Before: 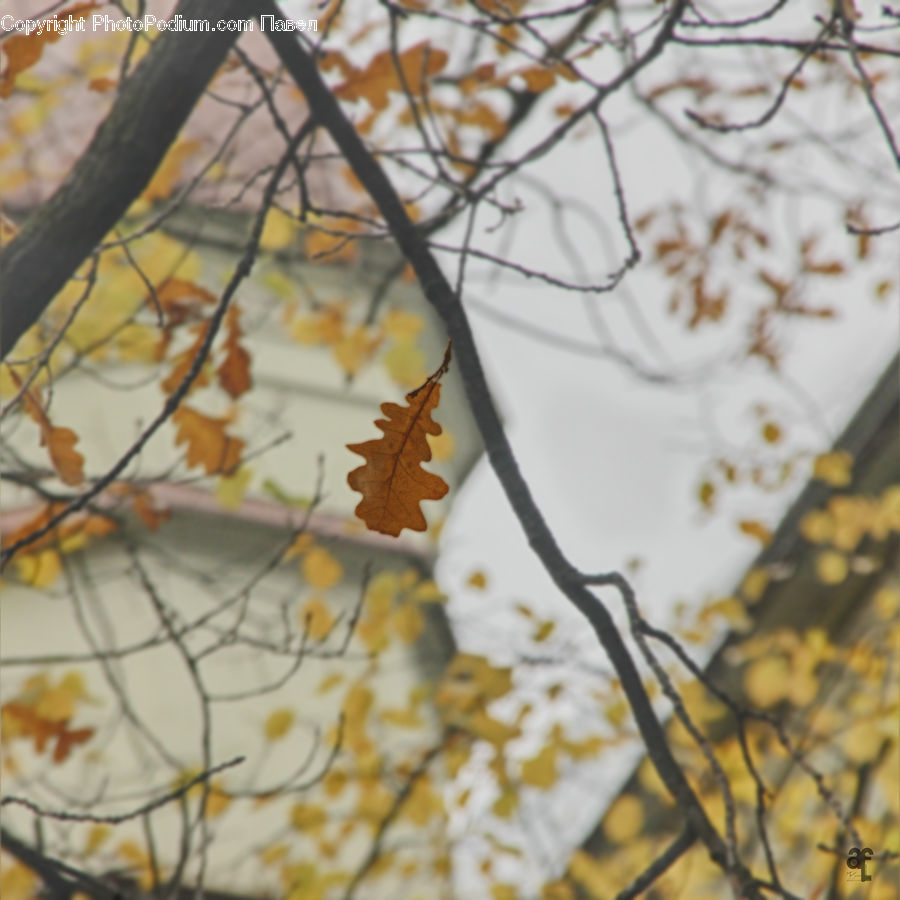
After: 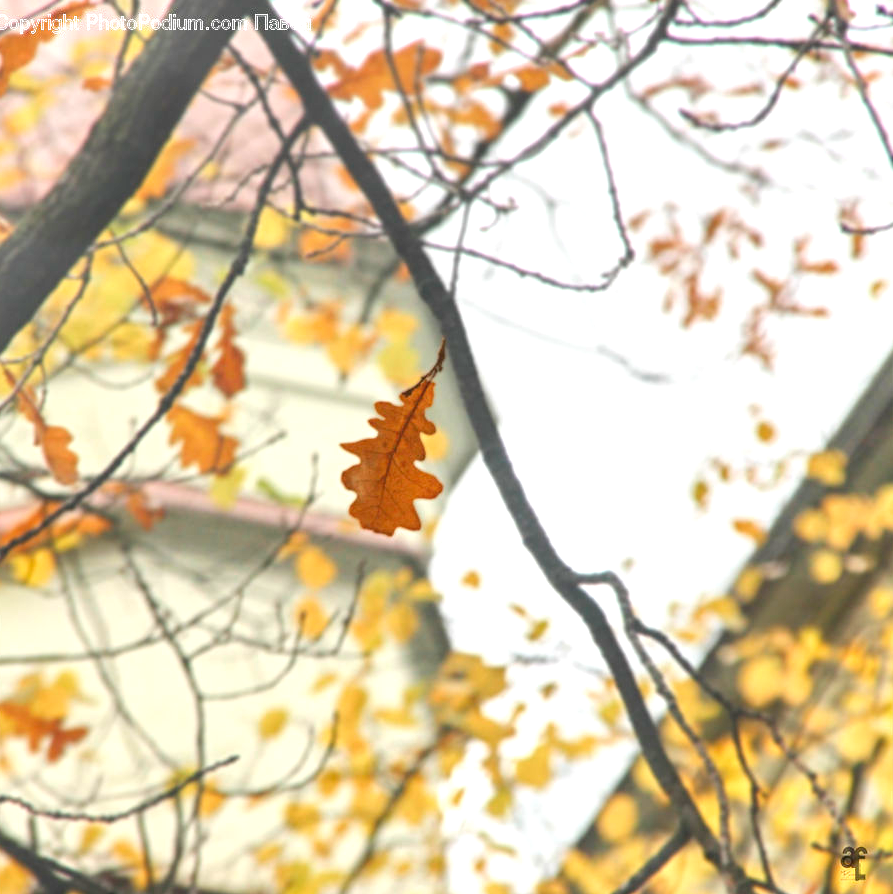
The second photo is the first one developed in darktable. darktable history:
crop and rotate: left 0.739%, top 0.198%, bottom 0.4%
tone equalizer: edges refinement/feathering 500, mask exposure compensation -1.57 EV, preserve details no
exposure: black level correction 0, exposure 1.001 EV, compensate highlight preservation false
